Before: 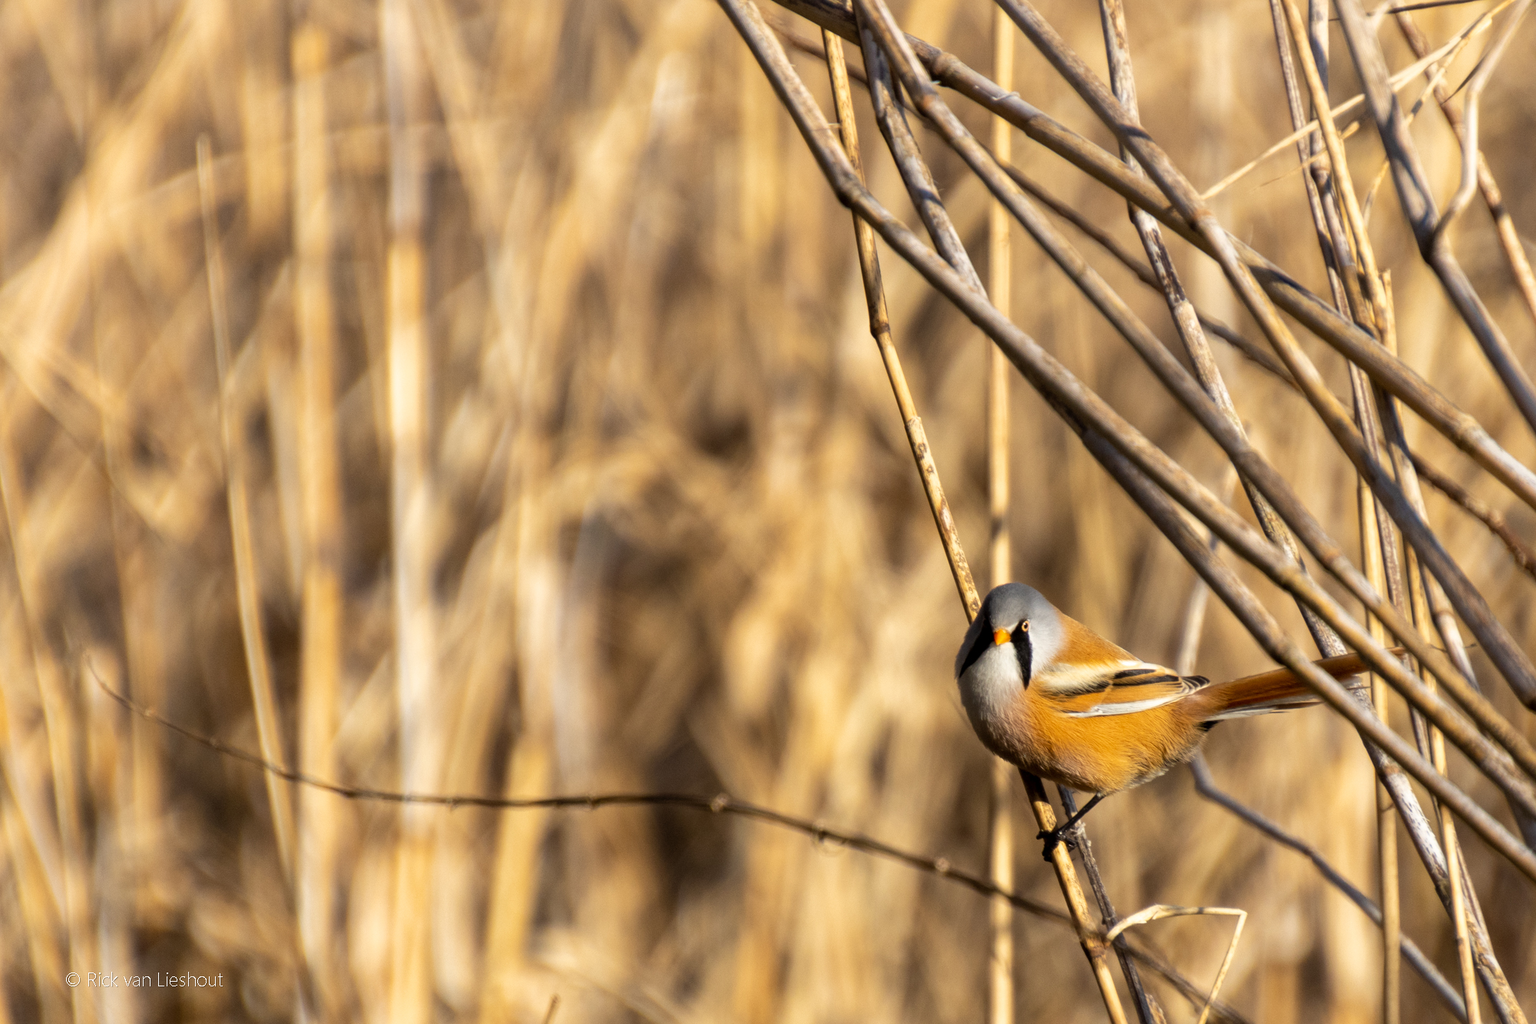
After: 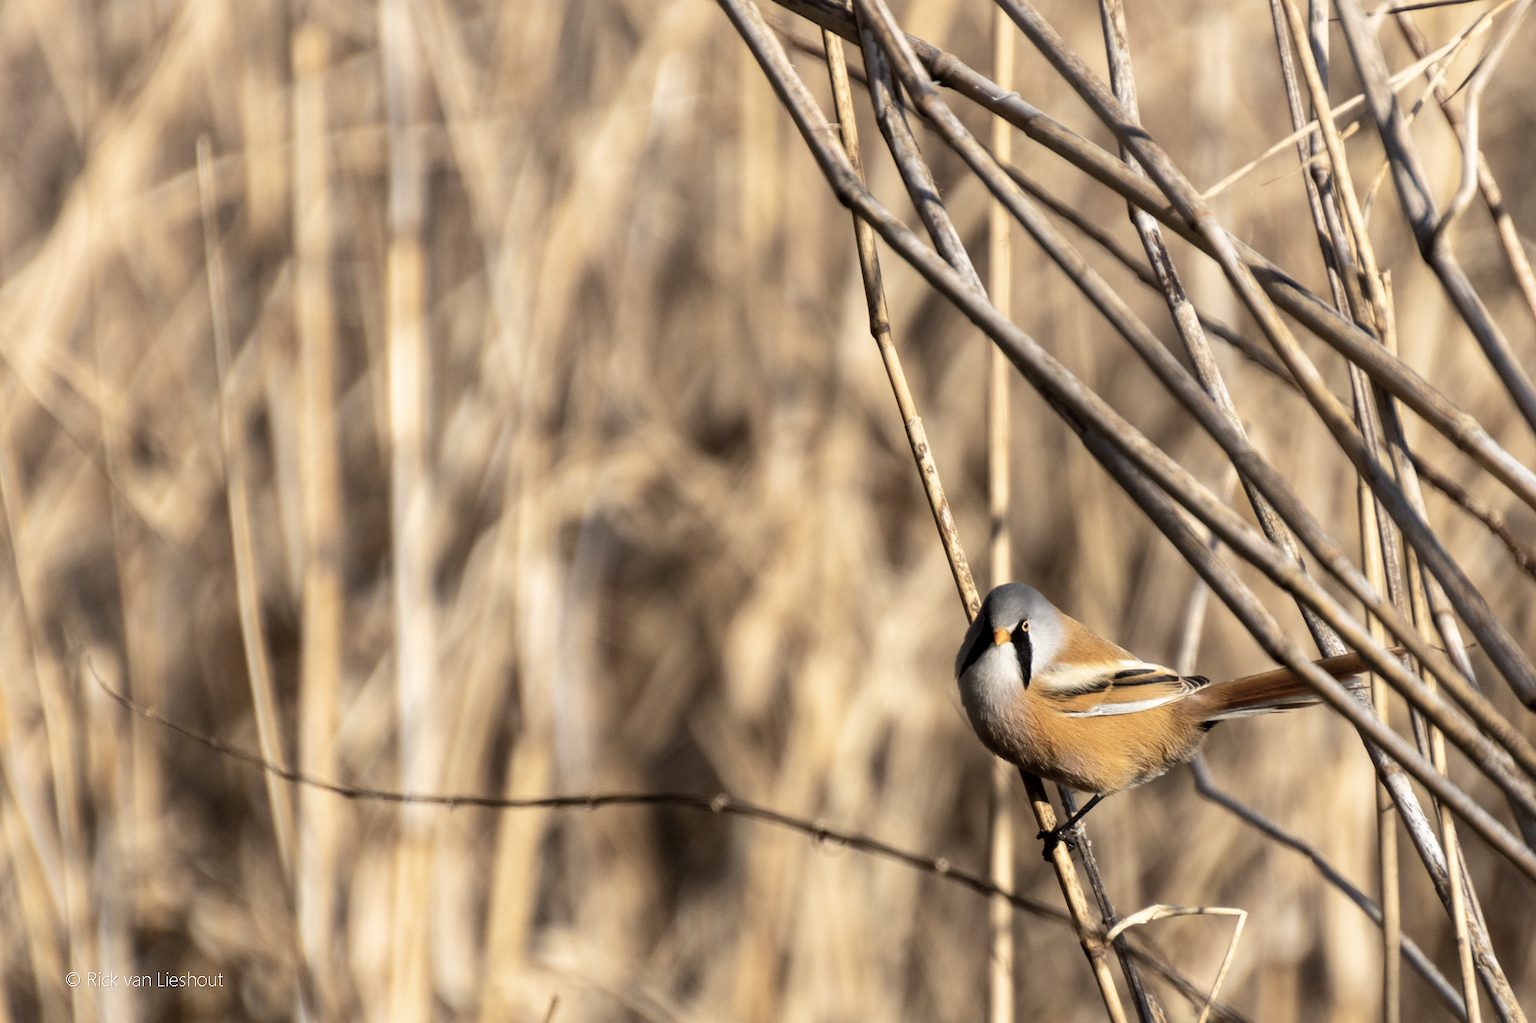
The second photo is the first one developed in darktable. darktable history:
contrast brightness saturation: contrast 0.099, saturation -0.36
